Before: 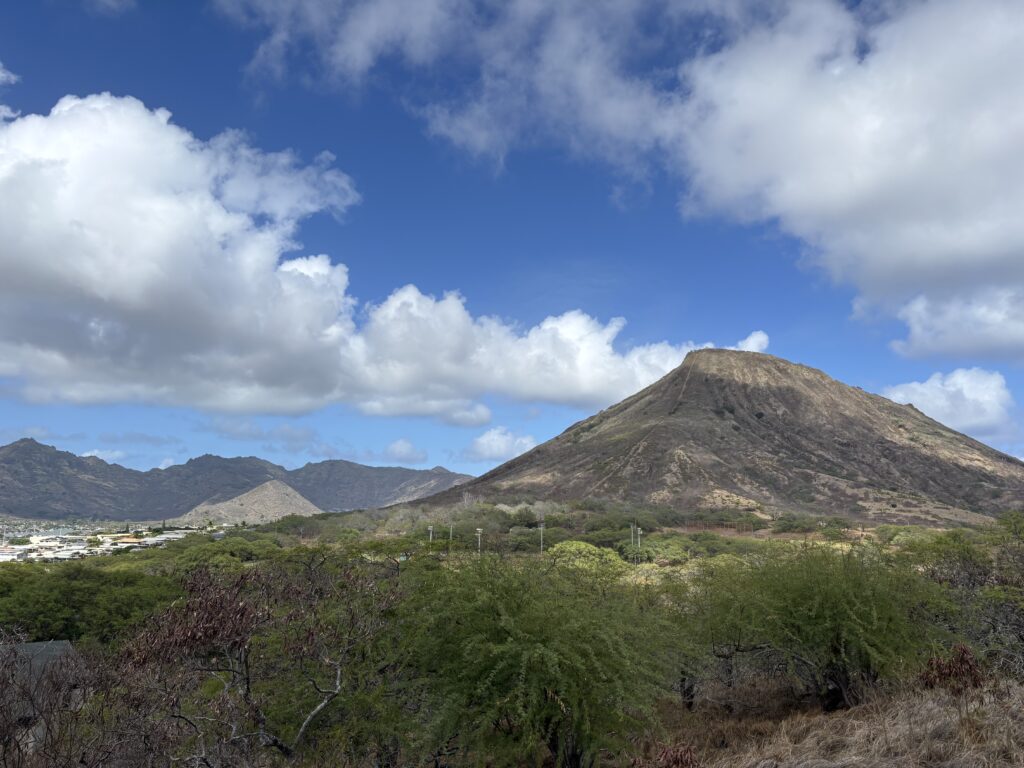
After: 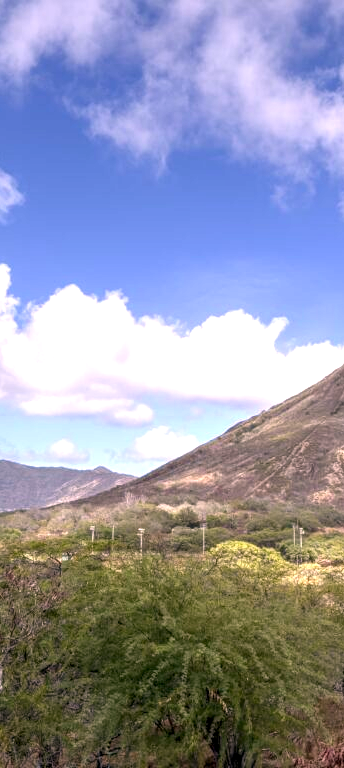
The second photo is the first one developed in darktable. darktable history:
exposure: exposure 1 EV, compensate highlight preservation false
color correction: highlights a* 14.75, highlights b* 4.79
crop: left 33.022%, right 33.355%
local contrast: on, module defaults
